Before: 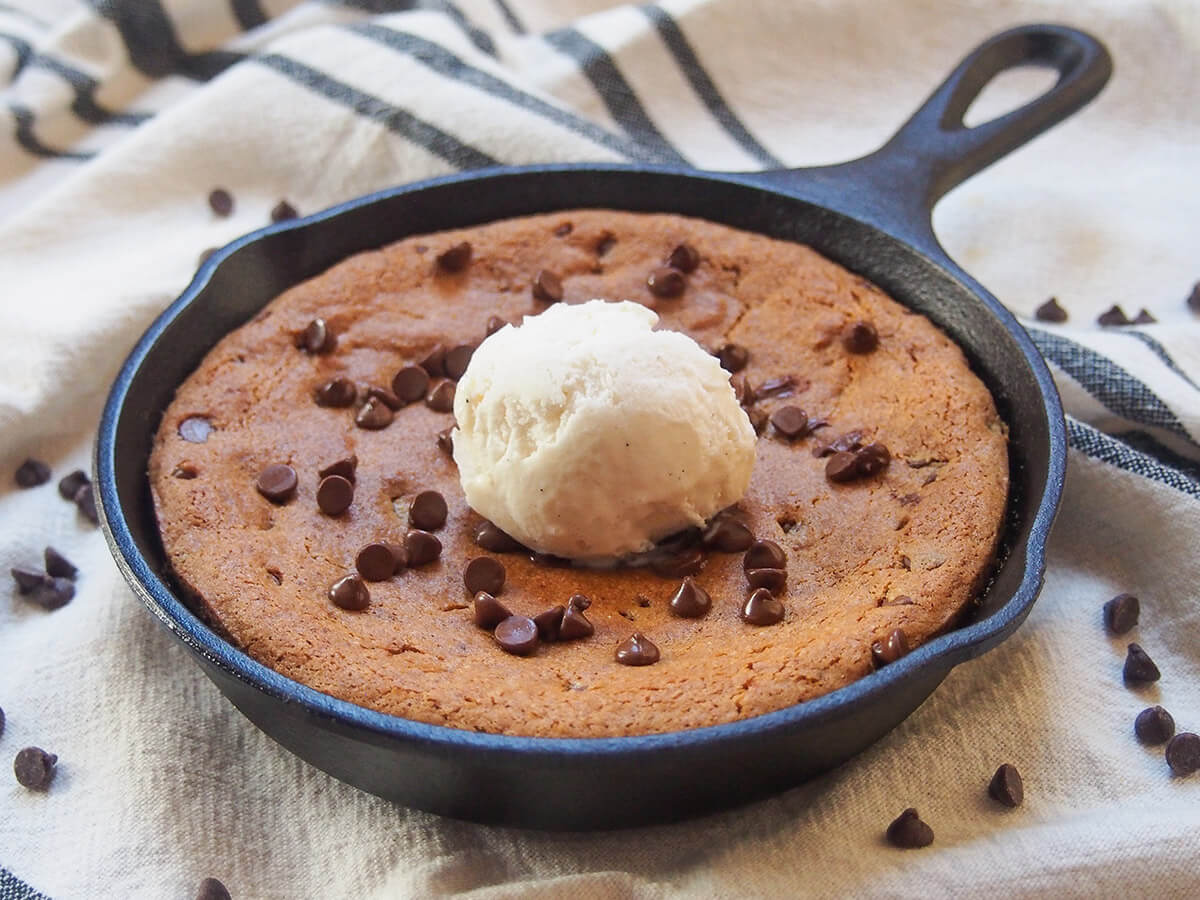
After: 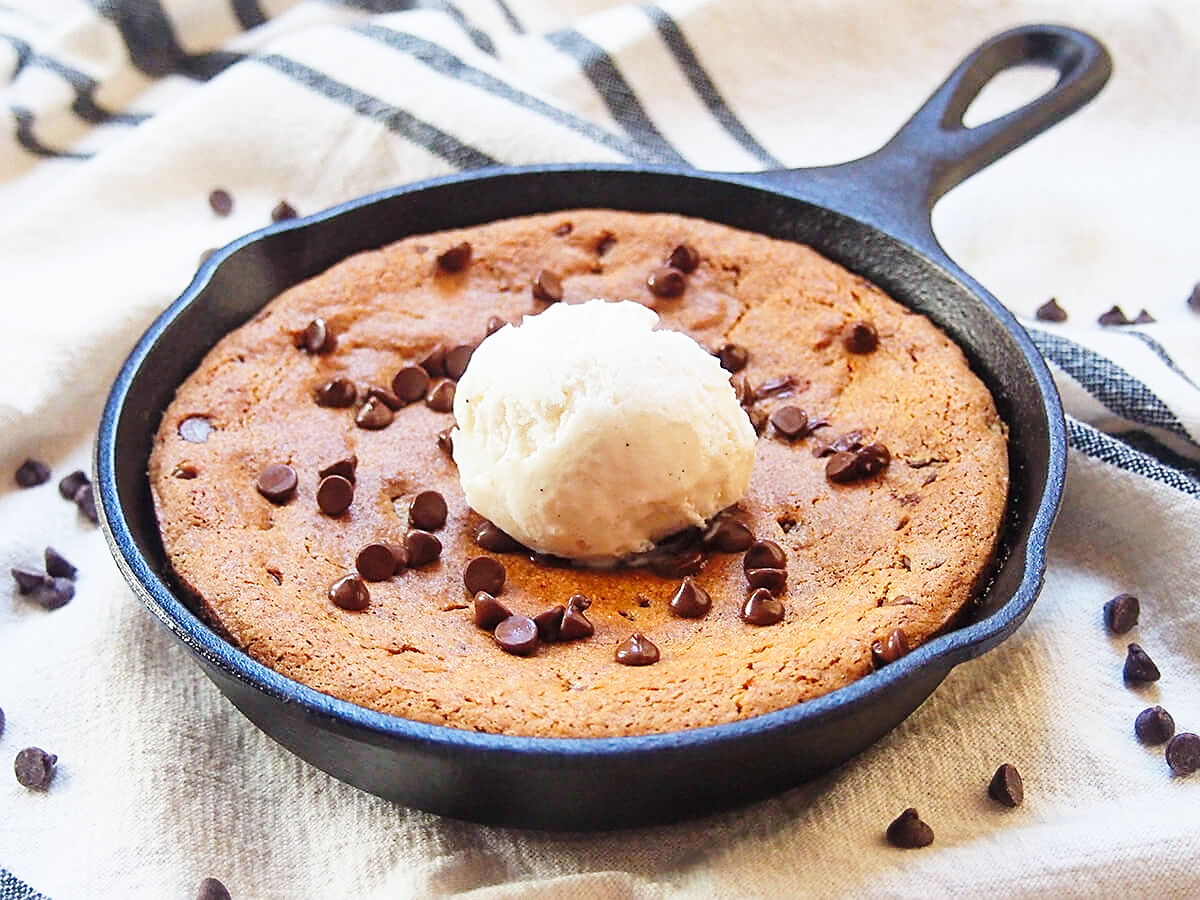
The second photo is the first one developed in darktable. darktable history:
base curve: curves: ch0 [(0, 0) (0.028, 0.03) (0.121, 0.232) (0.46, 0.748) (0.859, 0.968) (1, 1)], preserve colors none
sharpen: on, module defaults
white balance: red 0.982, blue 1.018
